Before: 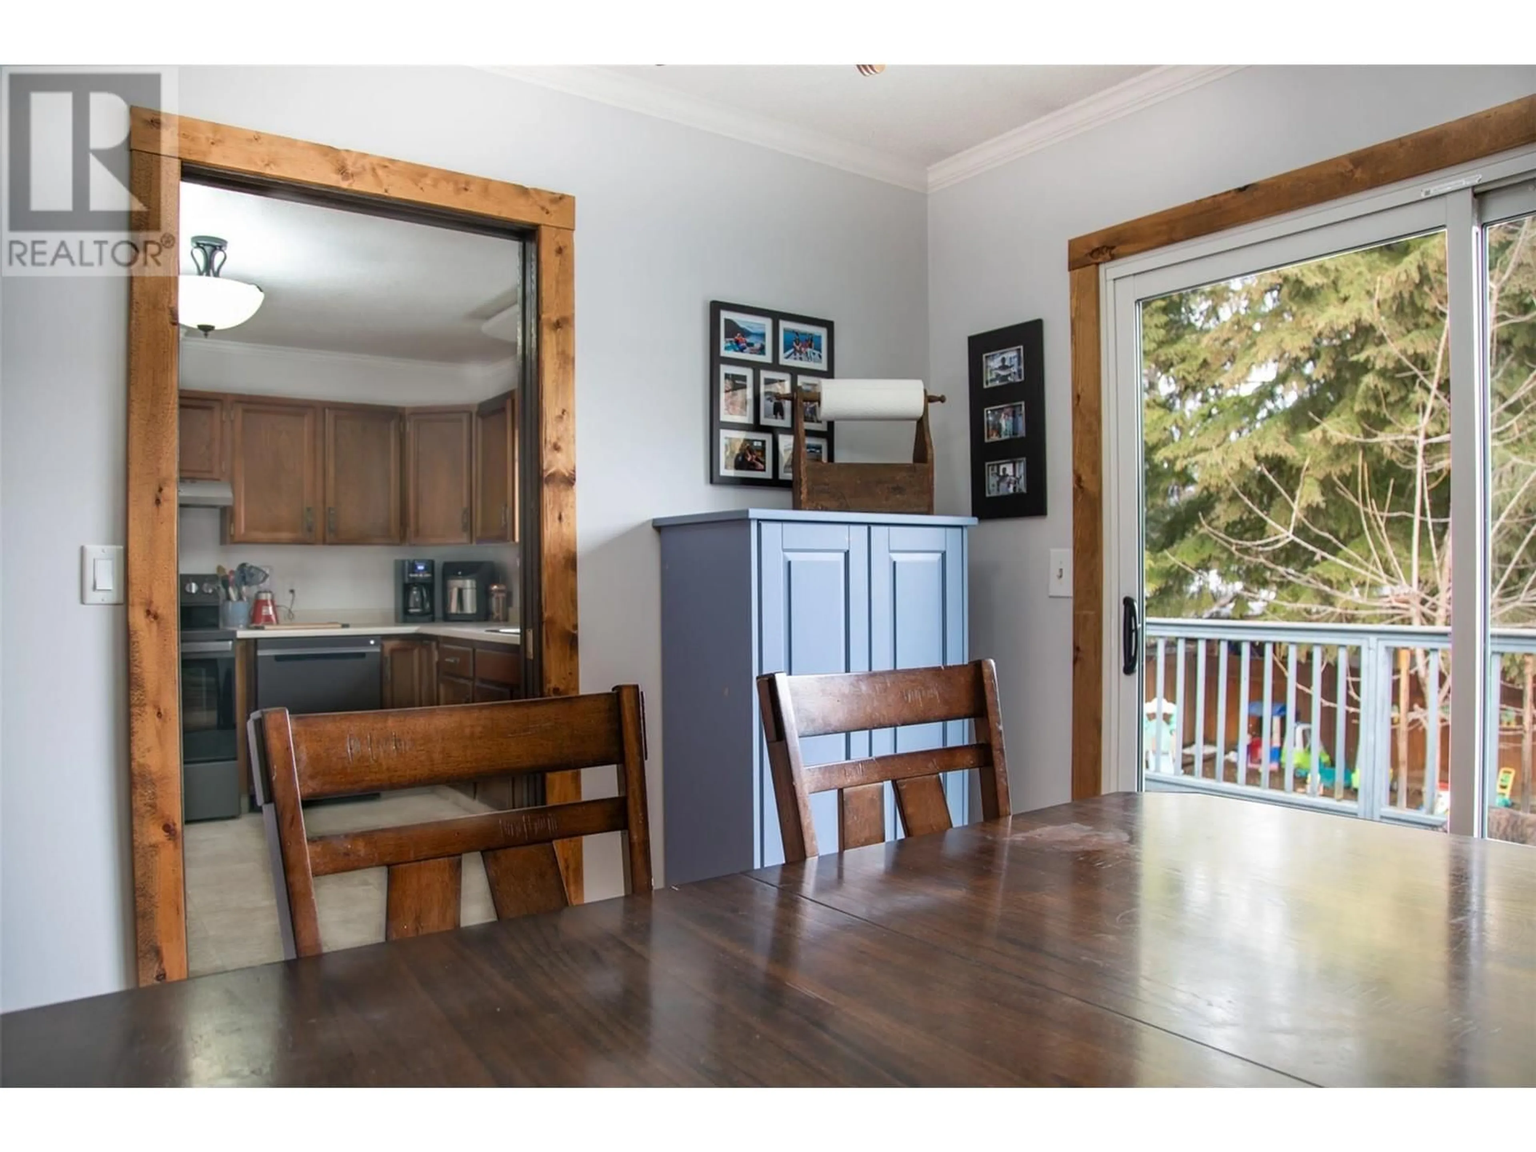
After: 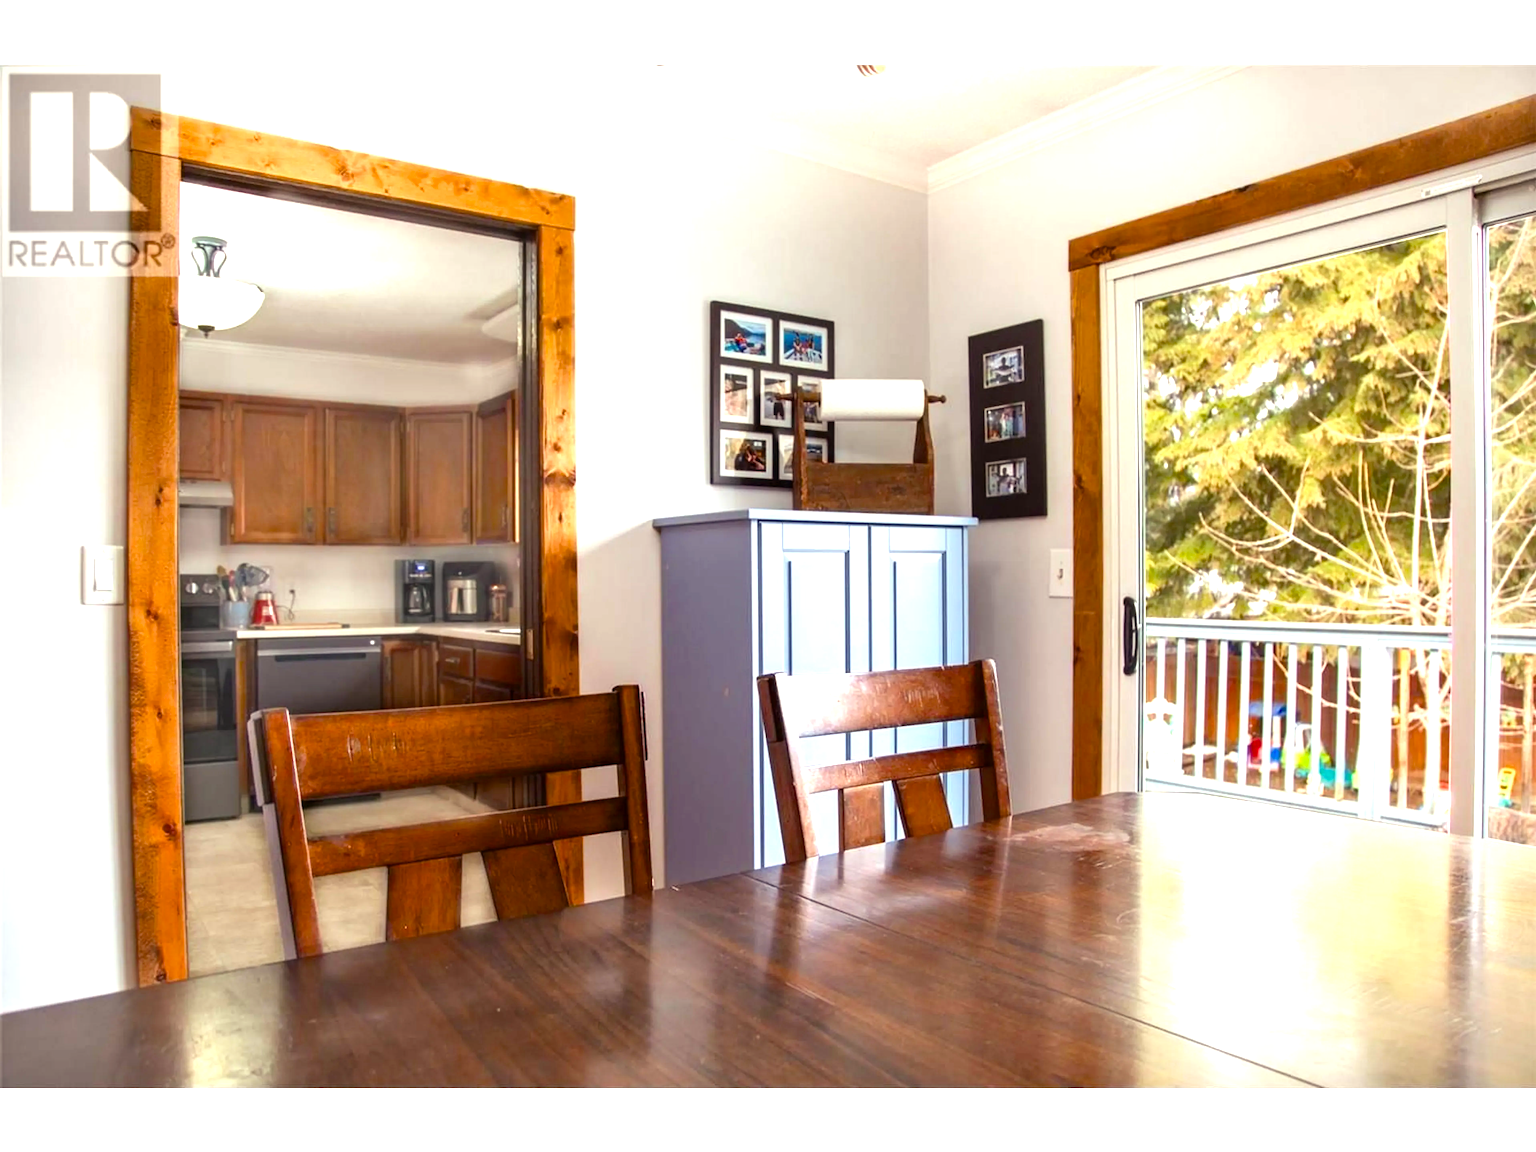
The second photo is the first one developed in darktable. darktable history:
exposure: black level correction 0, exposure 1.001 EV, compensate highlight preservation false
color balance rgb: power › chroma 1.567%, power › hue 28.12°, highlights gain › chroma 2.048%, highlights gain › hue 72.33°, perceptual saturation grading › global saturation 17.943%, saturation formula JzAzBz (2021)
contrast brightness saturation: contrast 0.05
levels: levels [0, 0.492, 0.984]
